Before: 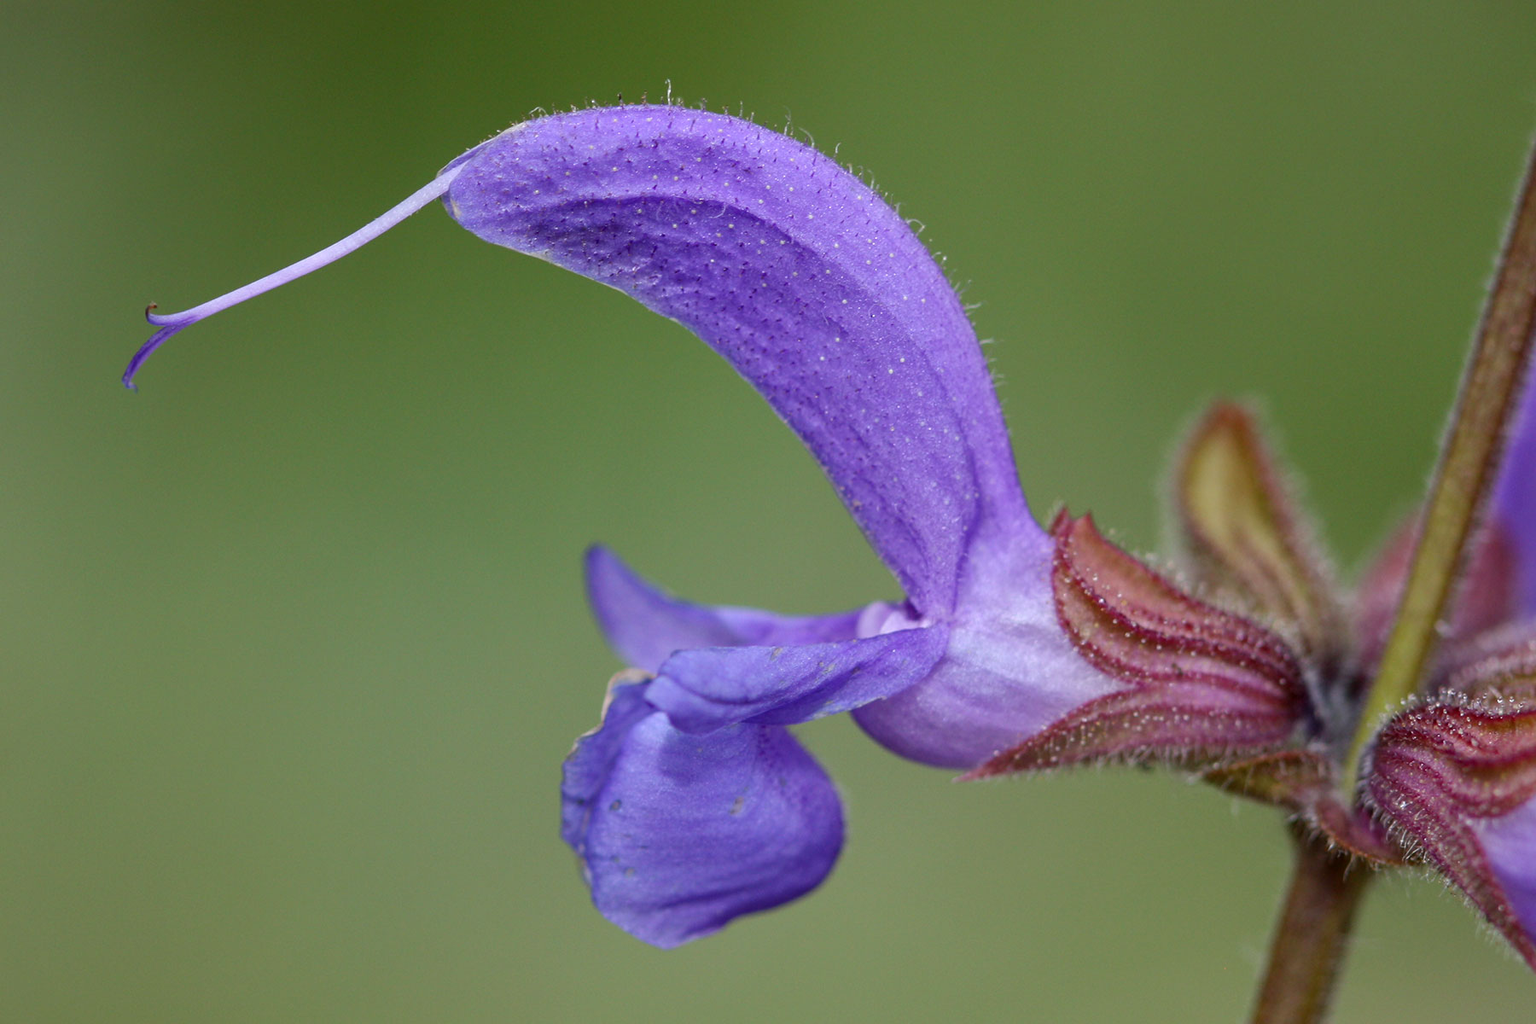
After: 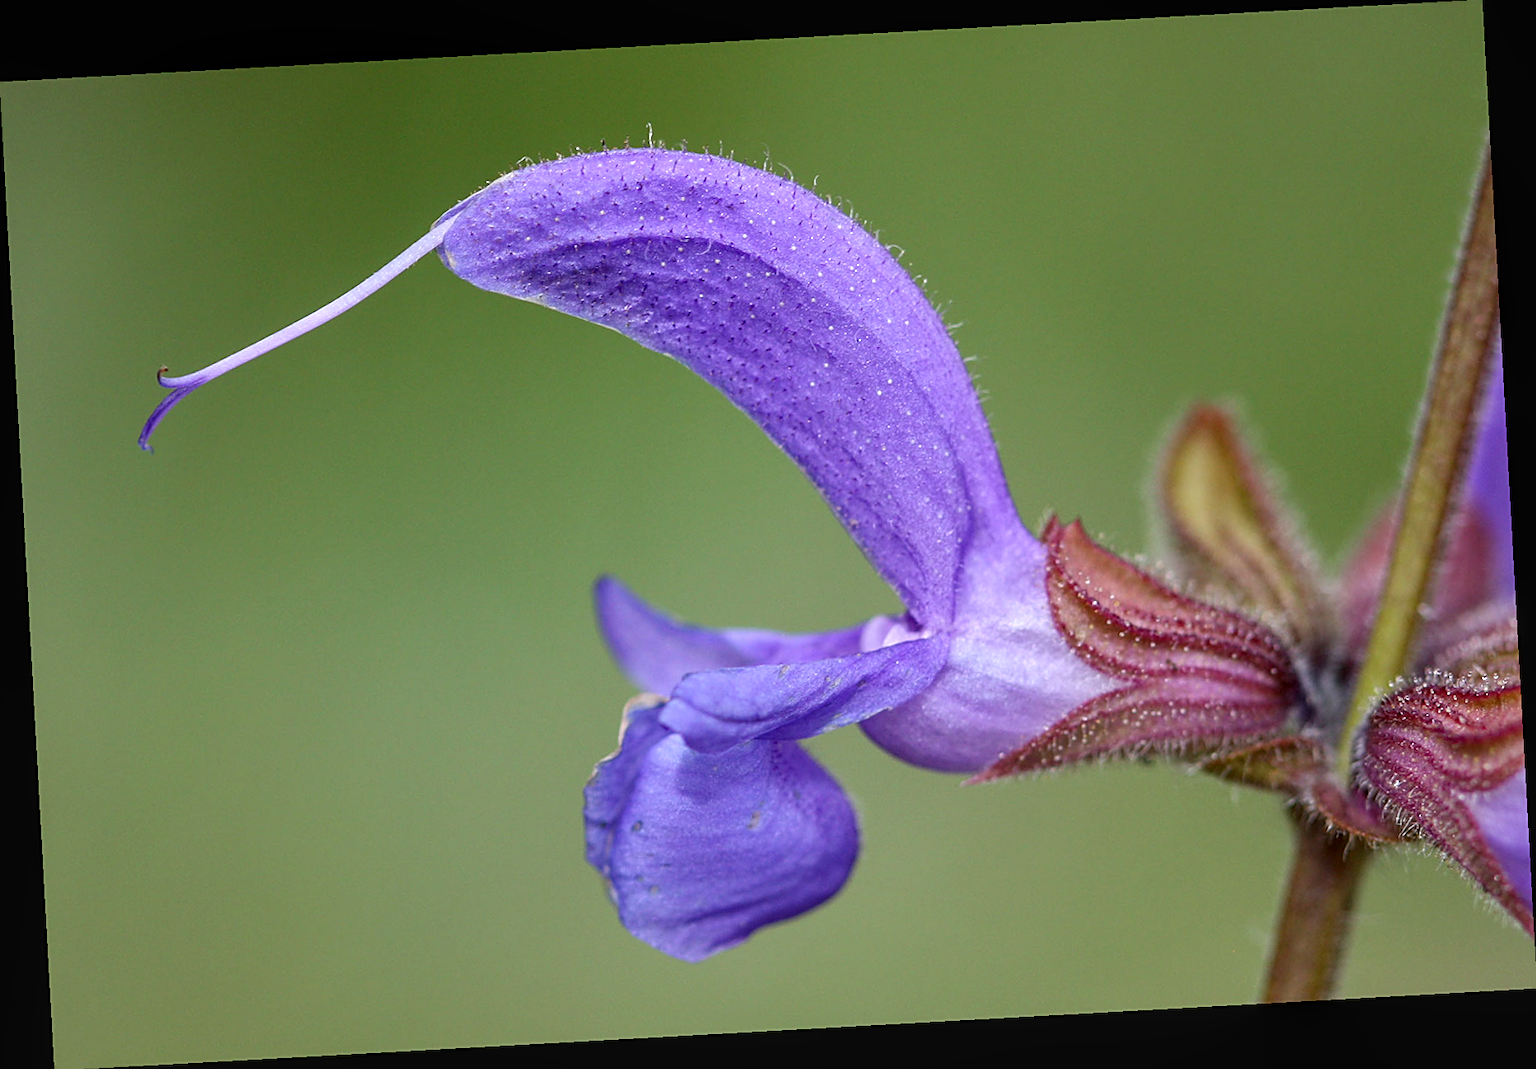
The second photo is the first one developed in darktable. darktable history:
sharpen: on, module defaults
rotate and perspective: rotation -3.18°, automatic cropping off
exposure: exposure 0.4 EV, compensate highlight preservation false
local contrast: detail 110%
